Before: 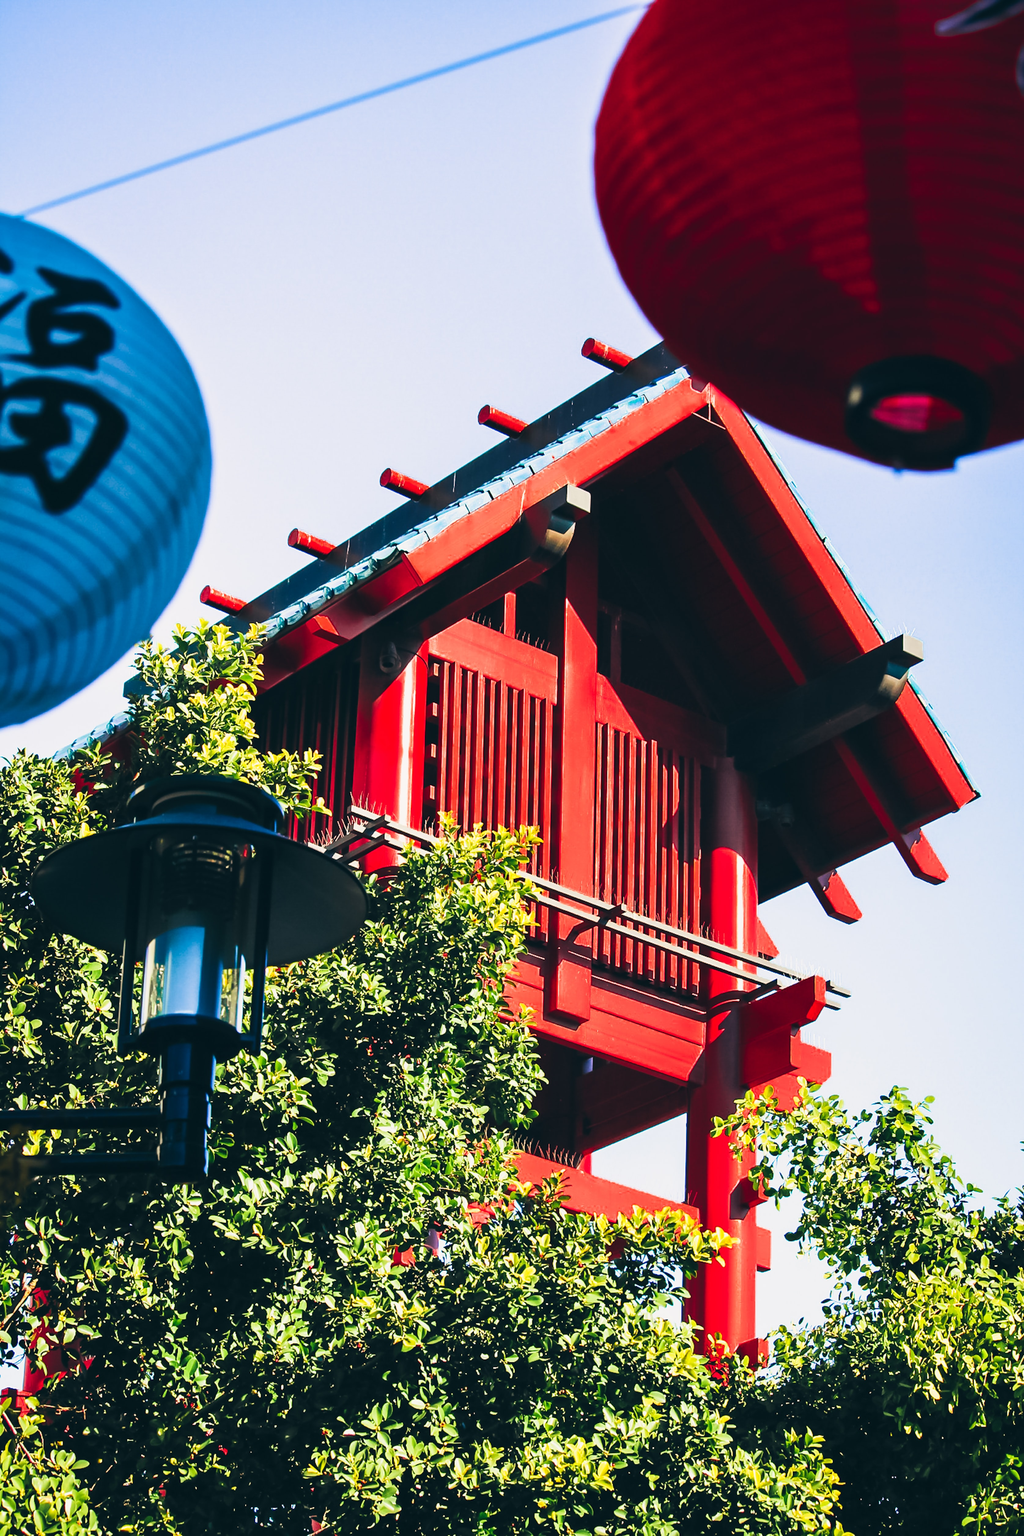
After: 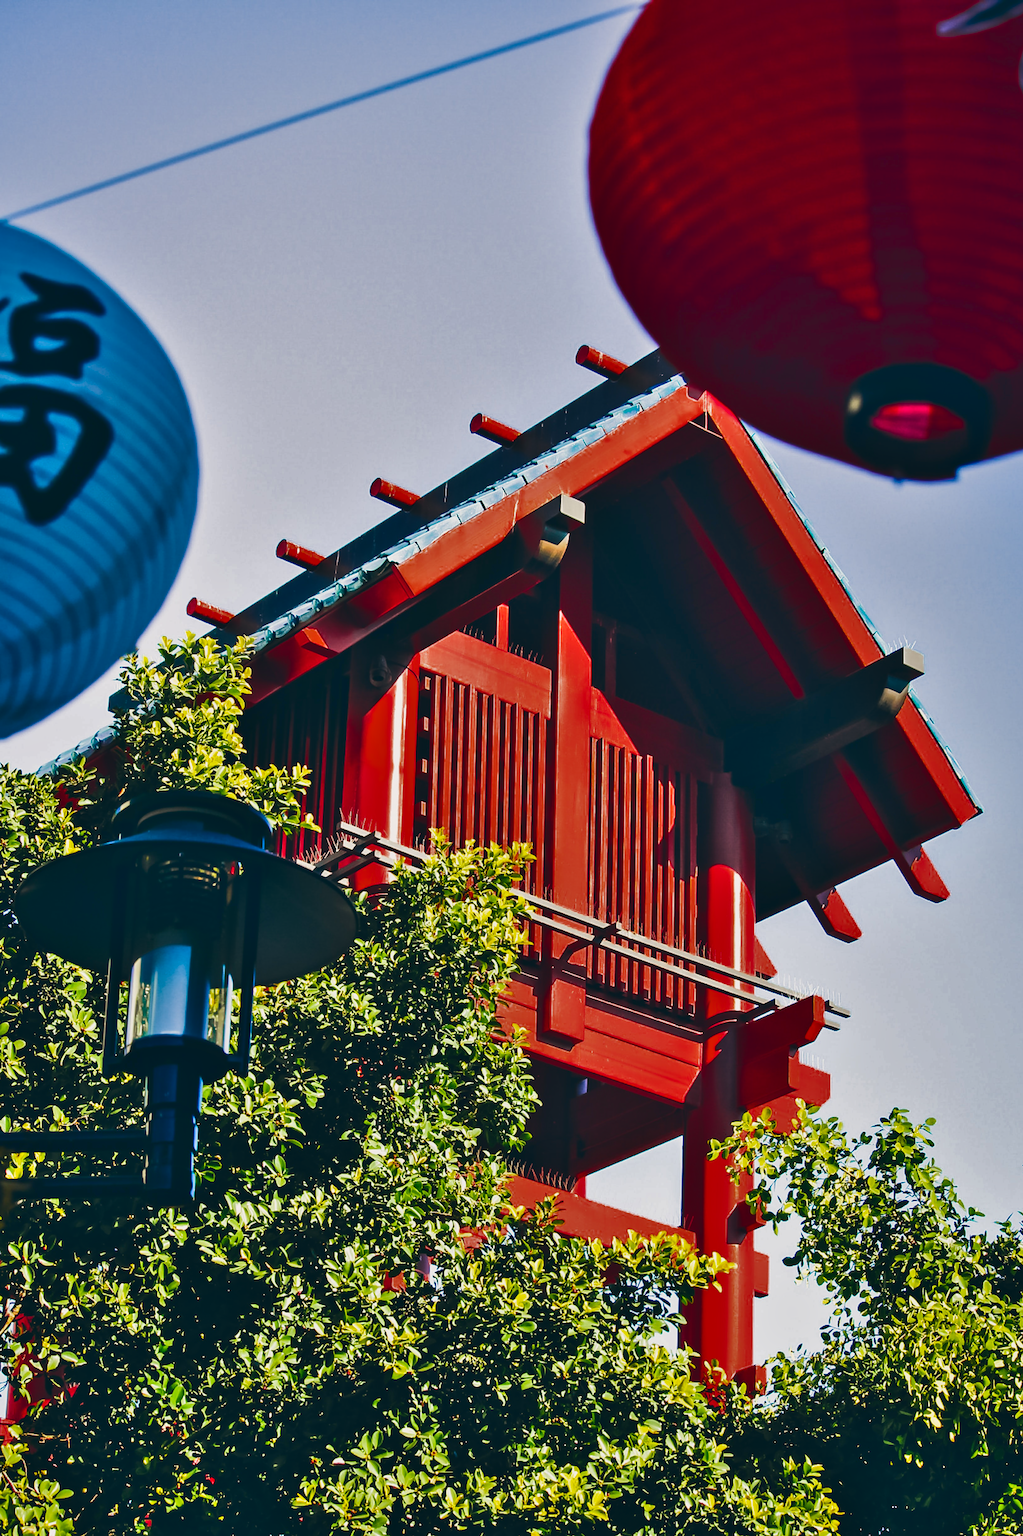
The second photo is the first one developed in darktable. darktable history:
tone curve: curves: ch0 [(0, 0) (0.003, 0.029) (0.011, 0.034) (0.025, 0.044) (0.044, 0.057) (0.069, 0.07) (0.1, 0.084) (0.136, 0.104) (0.177, 0.127) (0.224, 0.156) (0.277, 0.192) (0.335, 0.236) (0.399, 0.284) (0.468, 0.339) (0.543, 0.393) (0.623, 0.454) (0.709, 0.541) (0.801, 0.65) (0.898, 0.766) (1, 1)], color space Lab, linked channels, preserve colors none
crop: left 1.709%, right 0.289%, bottom 1.939%
shadows and highlights: soften with gaussian
color balance rgb: shadows lift › luminance -9.526%, perceptual saturation grading › global saturation 29.94%
